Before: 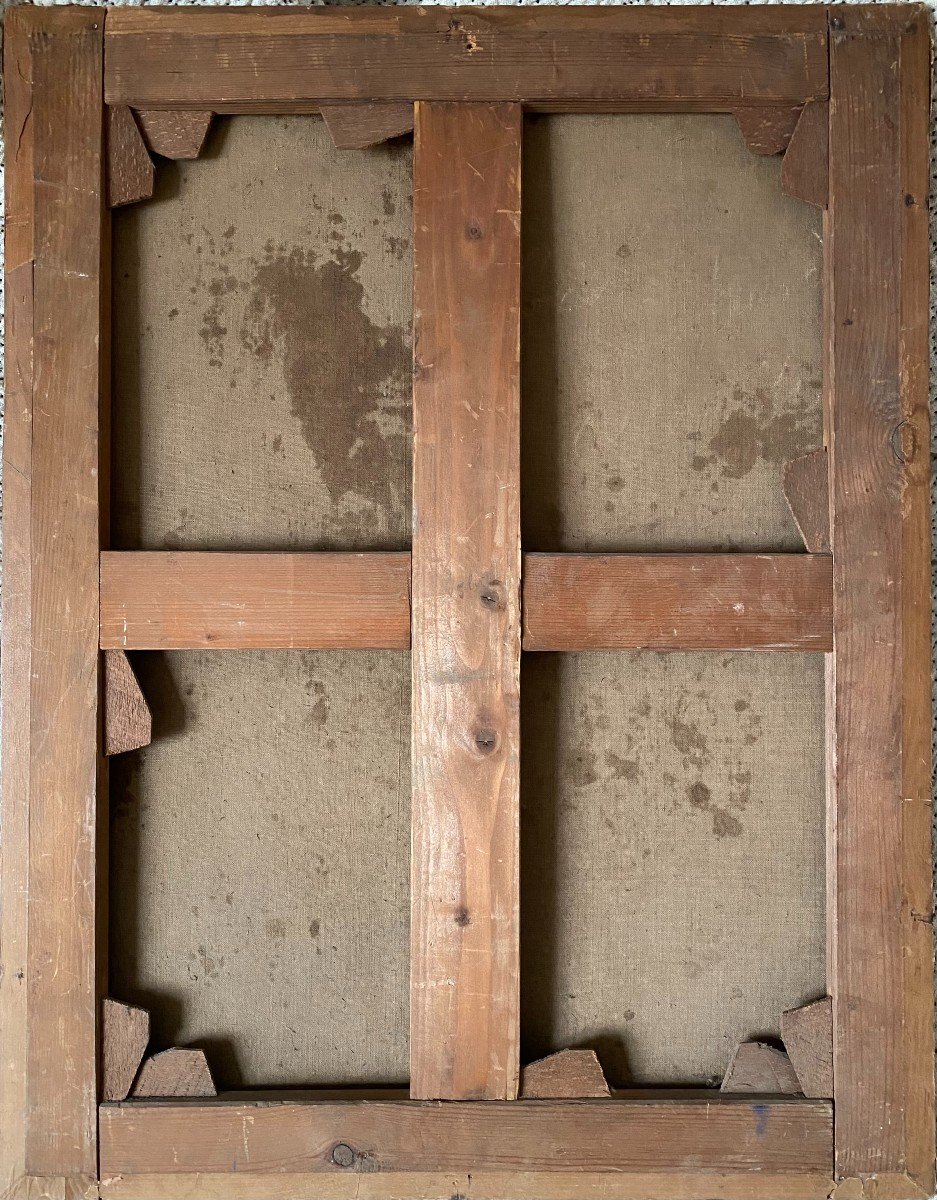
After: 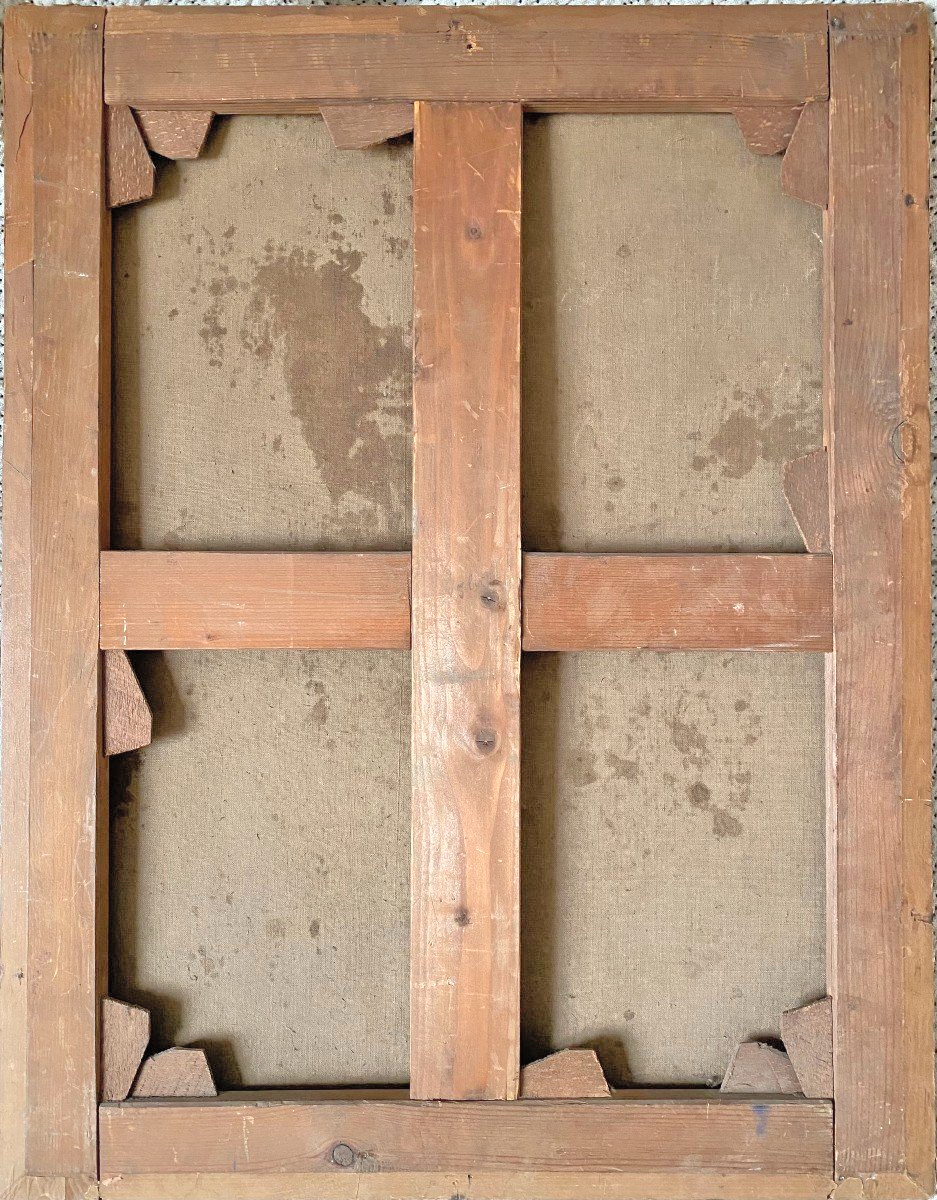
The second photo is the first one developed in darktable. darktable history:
contrast brightness saturation: brightness 0.145
tone equalizer: -7 EV 0.149 EV, -6 EV 0.593 EV, -5 EV 1.11 EV, -4 EV 1.34 EV, -3 EV 1.18 EV, -2 EV 0.6 EV, -1 EV 0.149 EV
